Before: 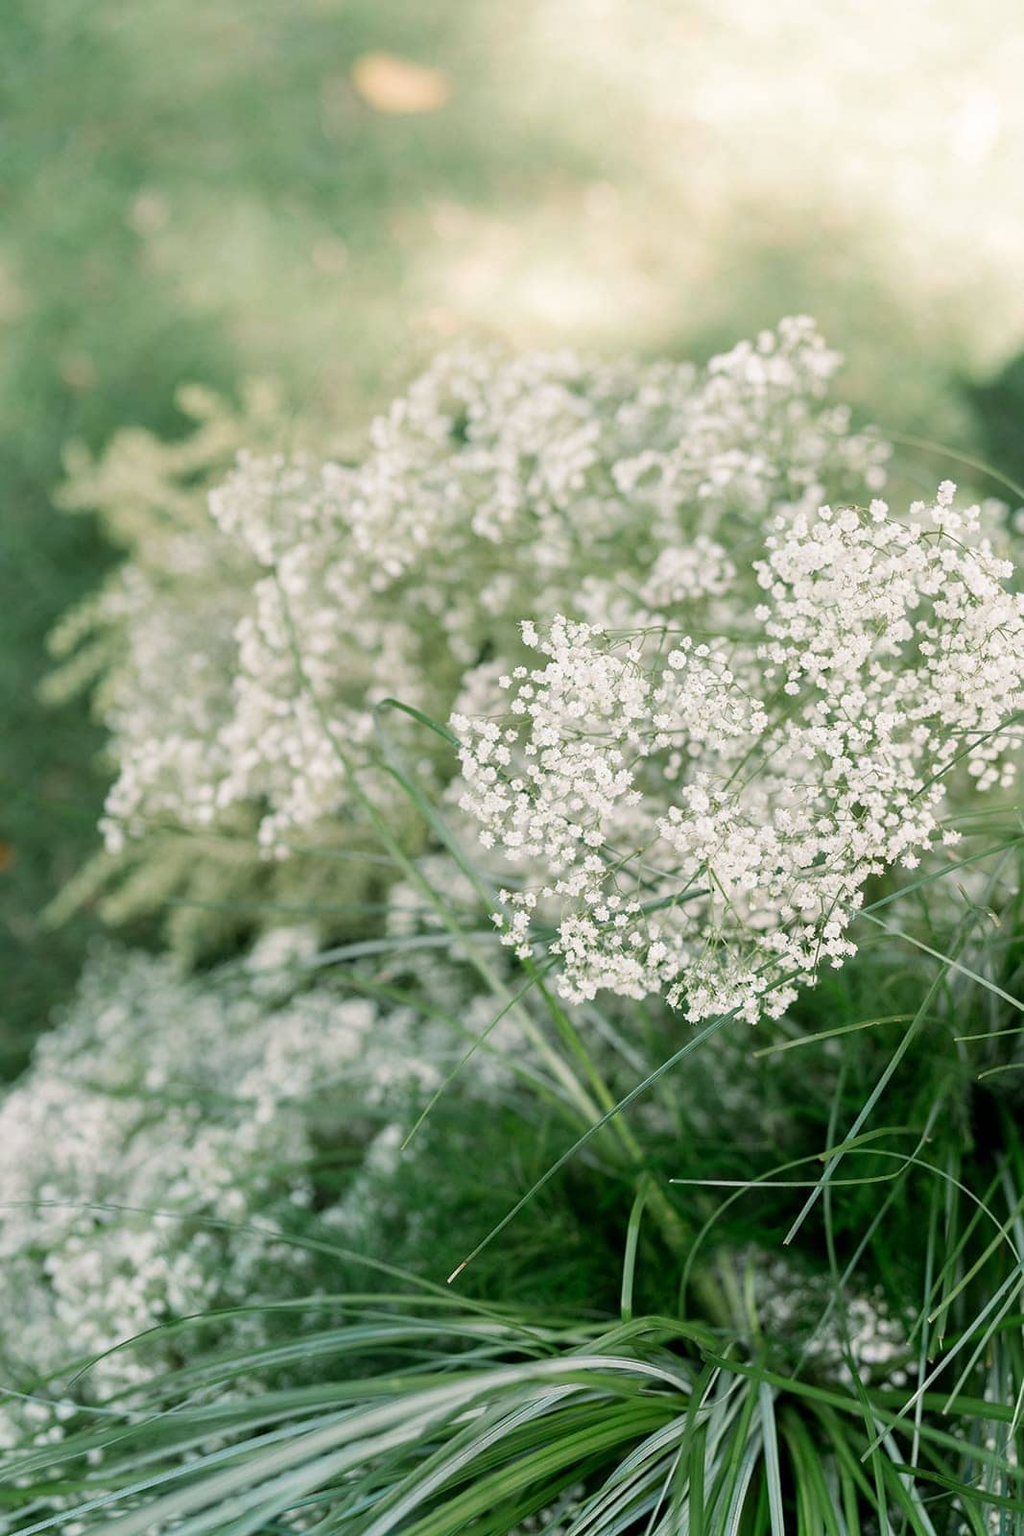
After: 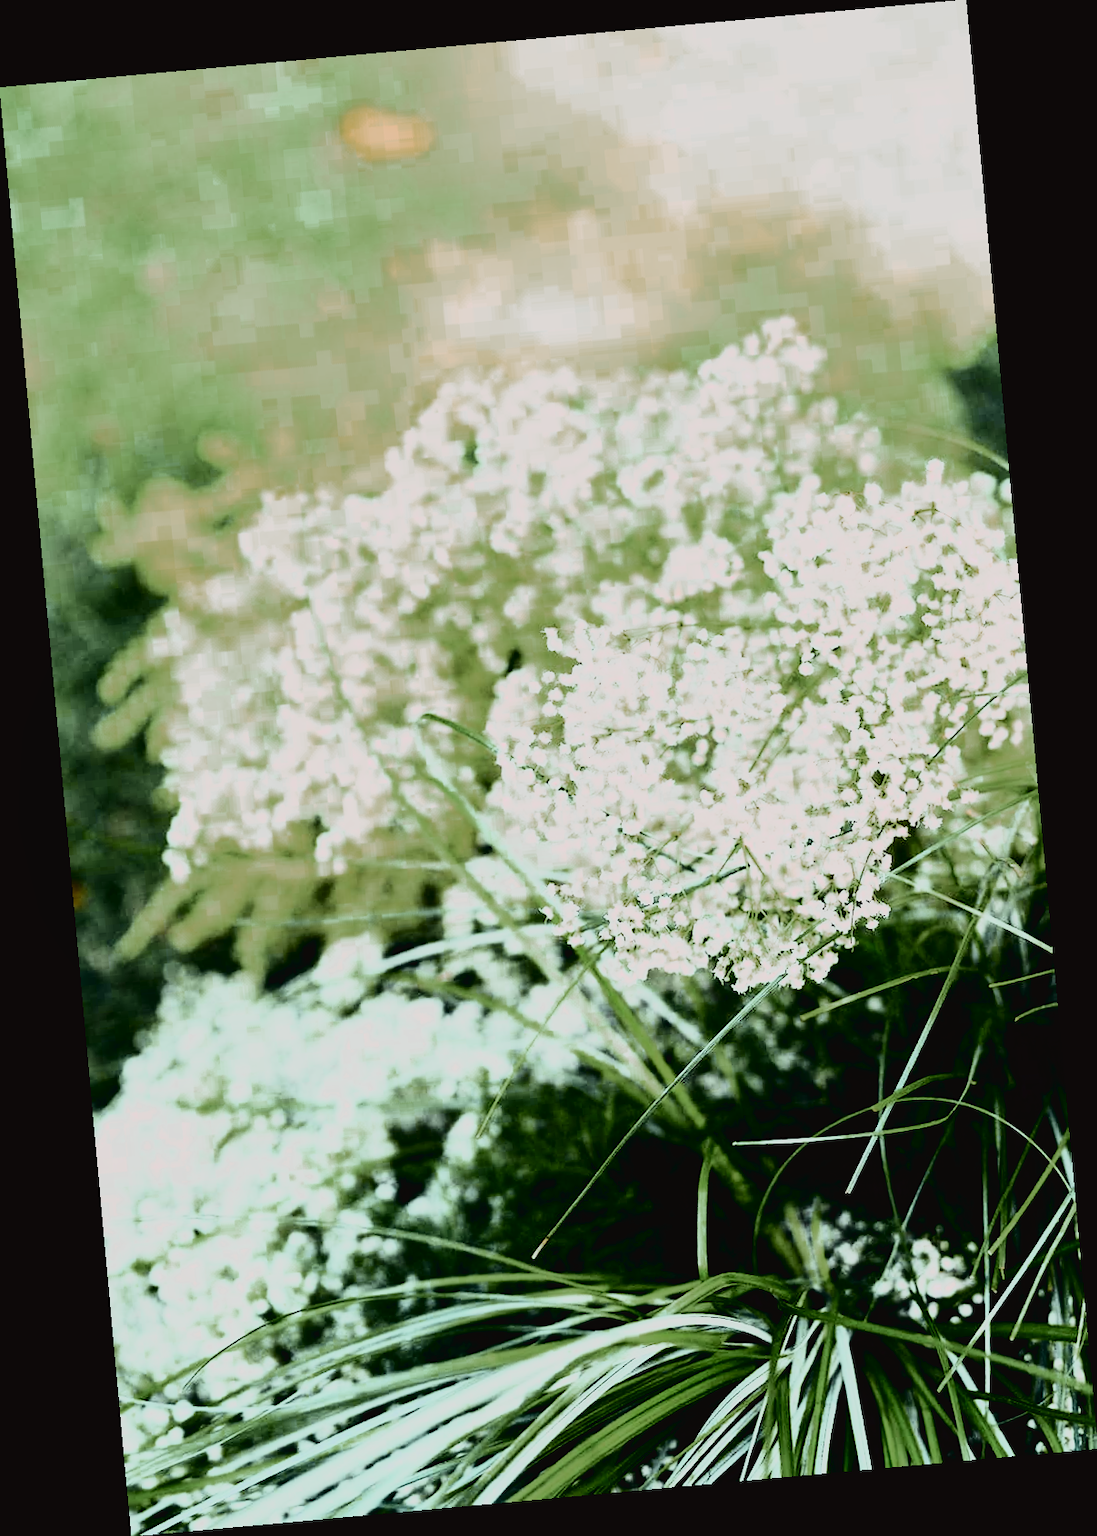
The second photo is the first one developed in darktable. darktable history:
tone curve: curves: ch0 [(0, 0.023) (0.132, 0.075) (0.256, 0.2) (0.463, 0.494) (0.699, 0.816) (0.813, 0.898) (1, 0.943)]; ch1 [(0, 0) (0.32, 0.306) (0.441, 0.41) (0.476, 0.466) (0.498, 0.5) (0.518, 0.519) (0.546, 0.571) (0.604, 0.651) (0.733, 0.817) (1, 1)]; ch2 [(0, 0) (0.312, 0.313) (0.431, 0.425) (0.483, 0.477) (0.503, 0.503) (0.526, 0.507) (0.564, 0.575) (0.614, 0.695) (0.713, 0.767) (0.985, 0.966)], color space Lab, independent channels
shadows and highlights: shadows 25, white point adjustment -3, highlights -30
rotate and perspective: rotation -5.2°, automatic cropping off
rgb curve: curves: ch0 [(0, 0) (0.21, 0.15) (0.24, 0.21) (0.5, 0.75) (0.75, 0.96) (0.89, 0.99) (1, 1)]; ch1 [(0, 0.02) (0.21, 0.13) (0.25, 0.2) (0.5, 0.67) (0.75, 0.9) (0.89, 0.97) (1, 1)]; ch2 [(0, 0.02) (0.21, 0.13) (0.25, 0.2) (0.5, 0.67) (0.75, 0.9) (0.89, 0.97) (1, 1)], compensate middle gray true
contrast brightness saturation: brightness -0.25, saturation 0.2
color zones: curves: ch0 [(0, 0.48) (0.209, 0.398) (0.305, 0.332) (0.429, 0.493) (0.571, 0.5) (0.714, 0.5) (0.857, 0.5) (1, 0.48)]; ch1 [(0, 0.736) (0.143, 0.625) (0.225, 0.371) (0.429, 0.256) (0.571, 0.241) (0.714, 0.213) (0.857, 0.48) (1, 0.736)]; ch2 [(0, 0.448) (0.143, 0.498) (0.286, 0.5) (0.429, 0.5) (0.571, 0.5) (0.714, 0.5) (0.857, 0.5) (1, 0.448)]
filmic rgb: black relative exposure -16 EV, white relative exposure 6.29 EV, hardness 5.1, contrast 1.35
